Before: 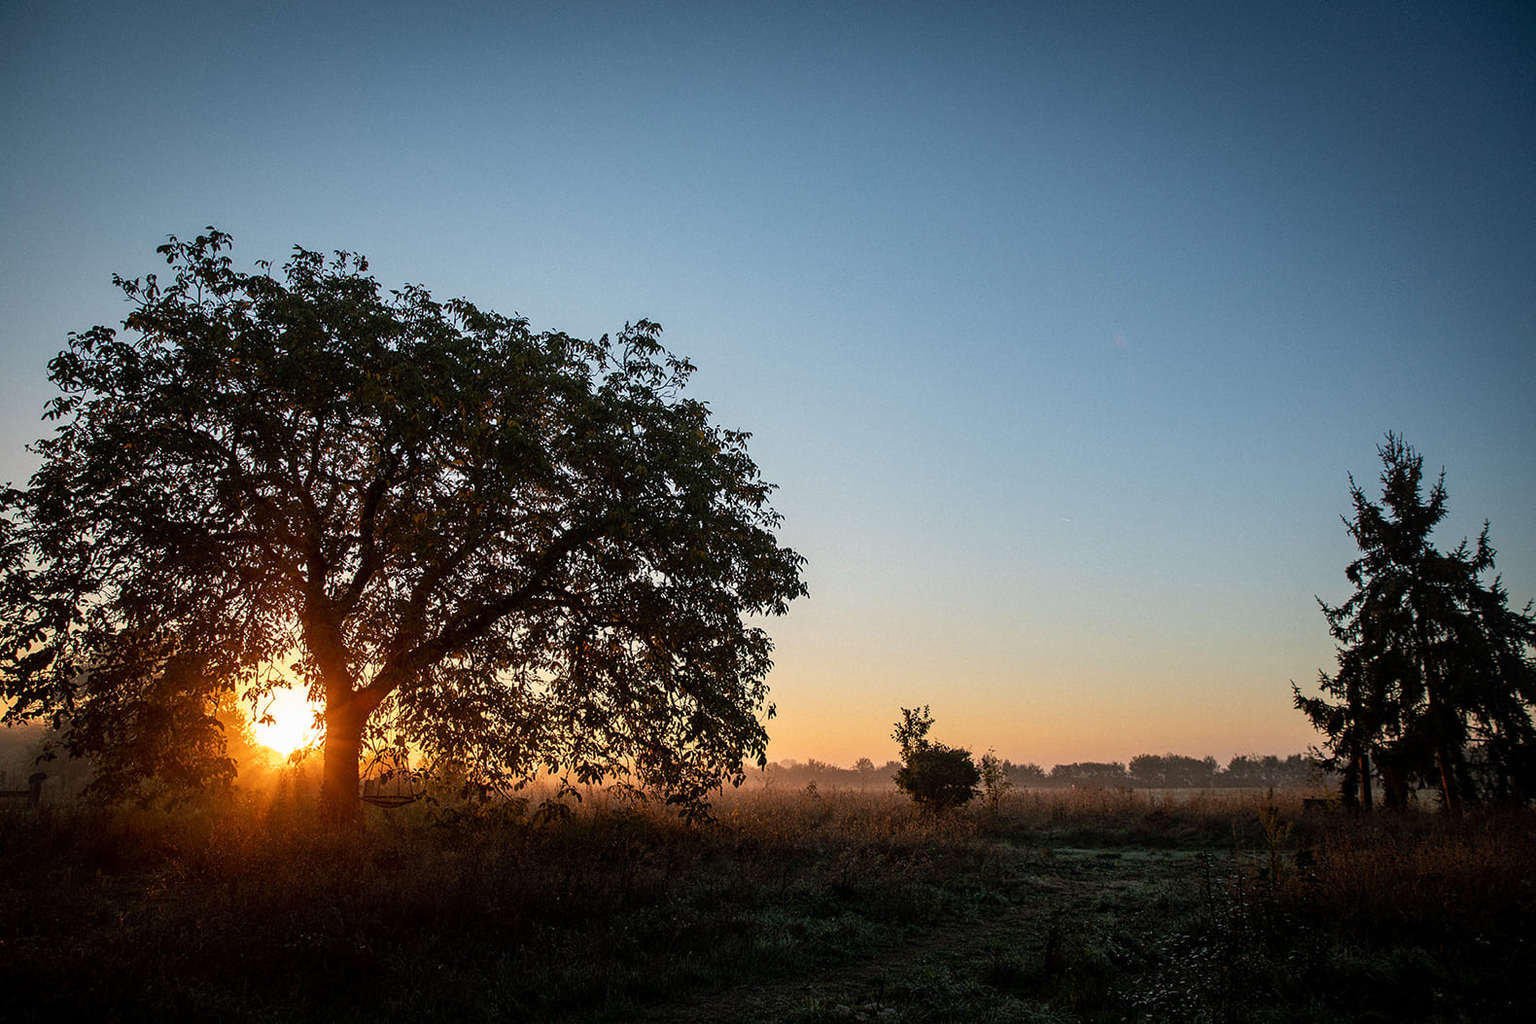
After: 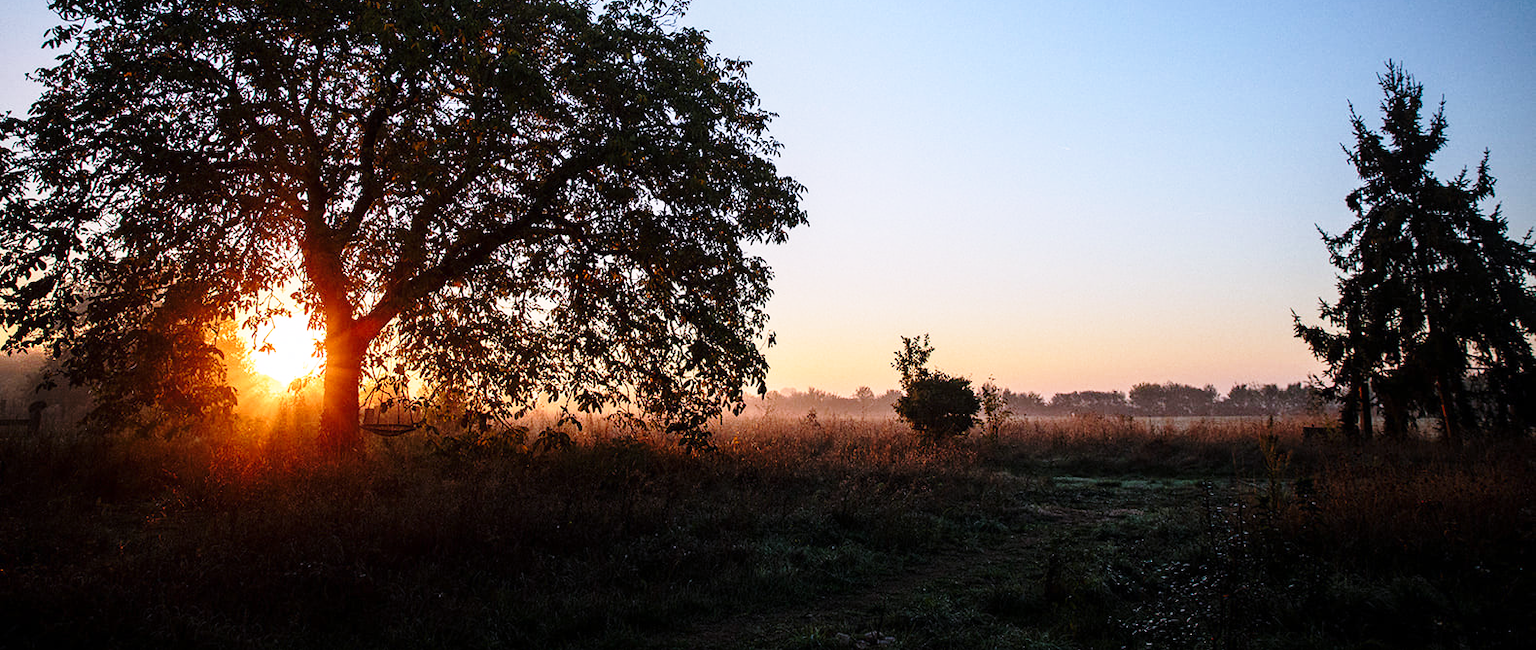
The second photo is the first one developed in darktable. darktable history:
color calibration: illuminant as shot in camera, x 0.363, y 0.385, temperature 4528.04 K
base curve: curves: ch0 [(0, 0) (0.028, 0.03) (0.121, 0.232) (0.46, 0.748) (0.859, 0.968) (1, 1)], preserve colors none
crop and rotate: top 36.435%
shadows and highlights: radius 93.07, shadows -14.46, white point adjustment 0.23, highlights 31.48, compress 48.23%, highlights color adjustment 52.79%, soften with gaussian
